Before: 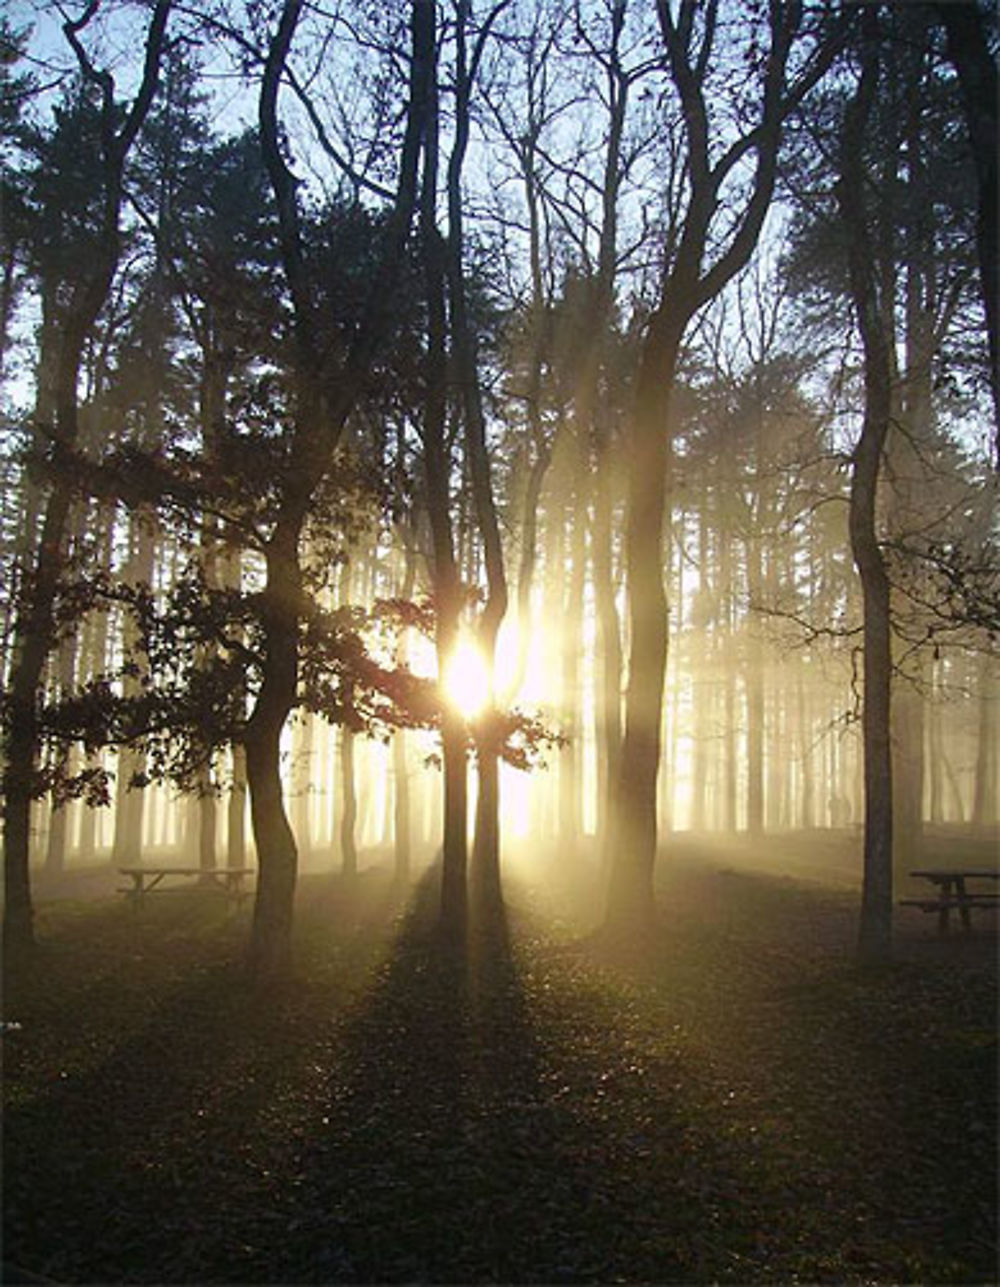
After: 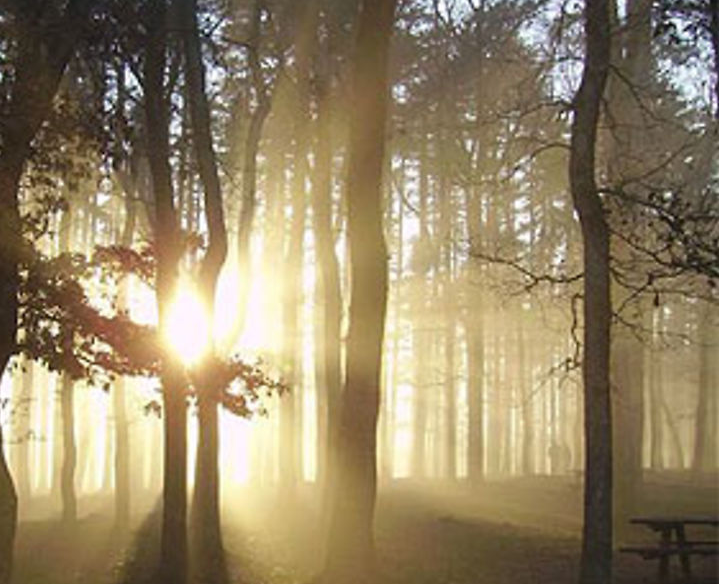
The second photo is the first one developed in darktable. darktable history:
crop and rotate: left 28.065%, top 27.438%, bottom 27.123%
